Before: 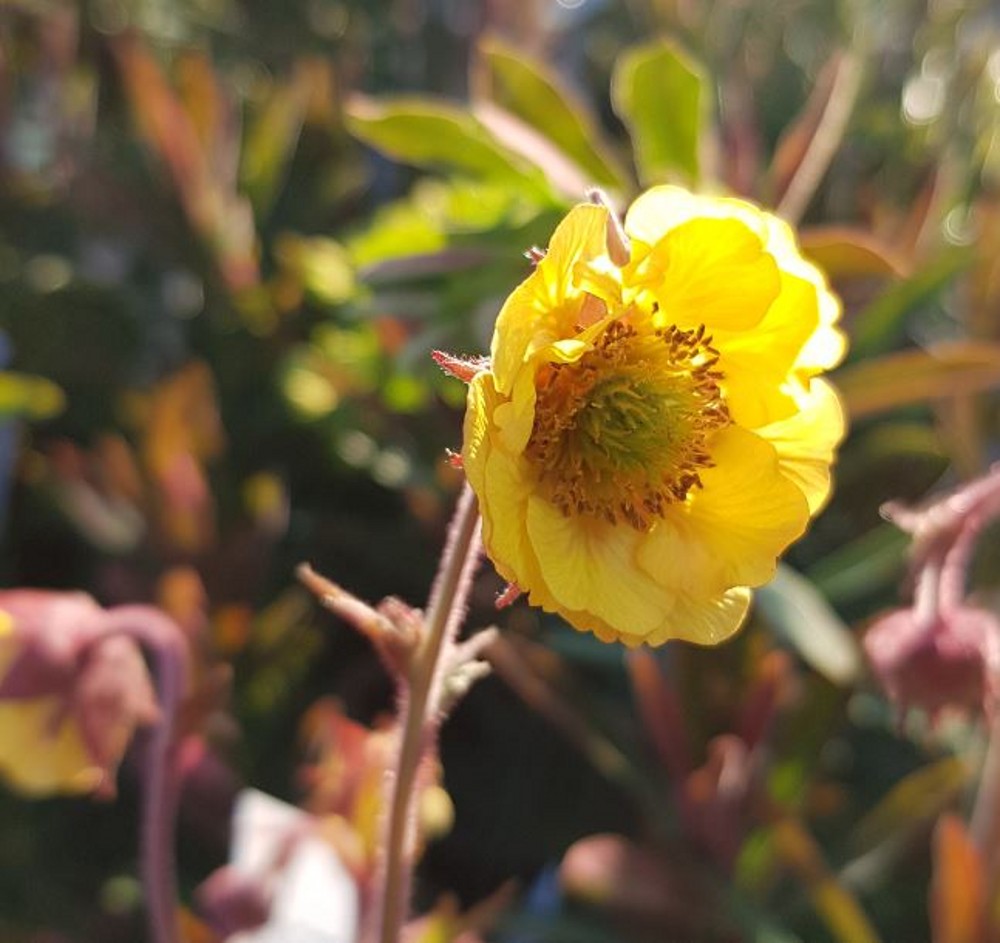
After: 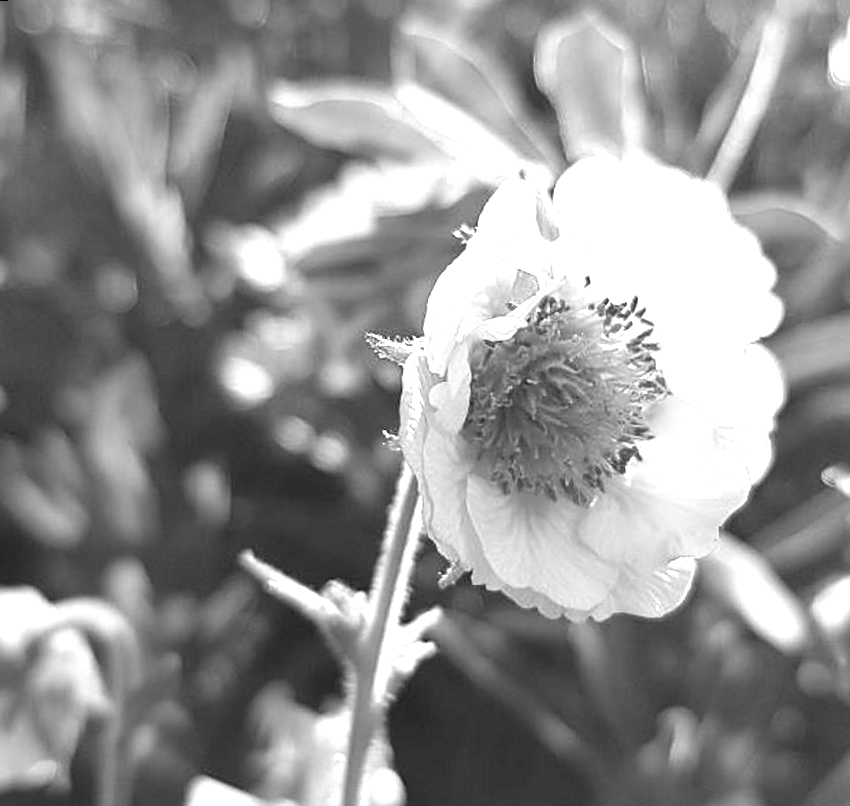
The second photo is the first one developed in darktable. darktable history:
exposure: black level correction 0, exposure 1.2 EV, compensate exposure bias true, compensate highlight preservation false
sharpen: on, module defaults
monochrome: on, module defaults
rotate and perspective: rotation -2.22°, lens shift (horizontal) -0.022, automatic cropping off
crop and rotate: left 7.196%, top 4.574%, right 10.605%, bottom 13.178%
shadows and highlights: shadows 37.27, highlights -28.18, soften with gaussian
